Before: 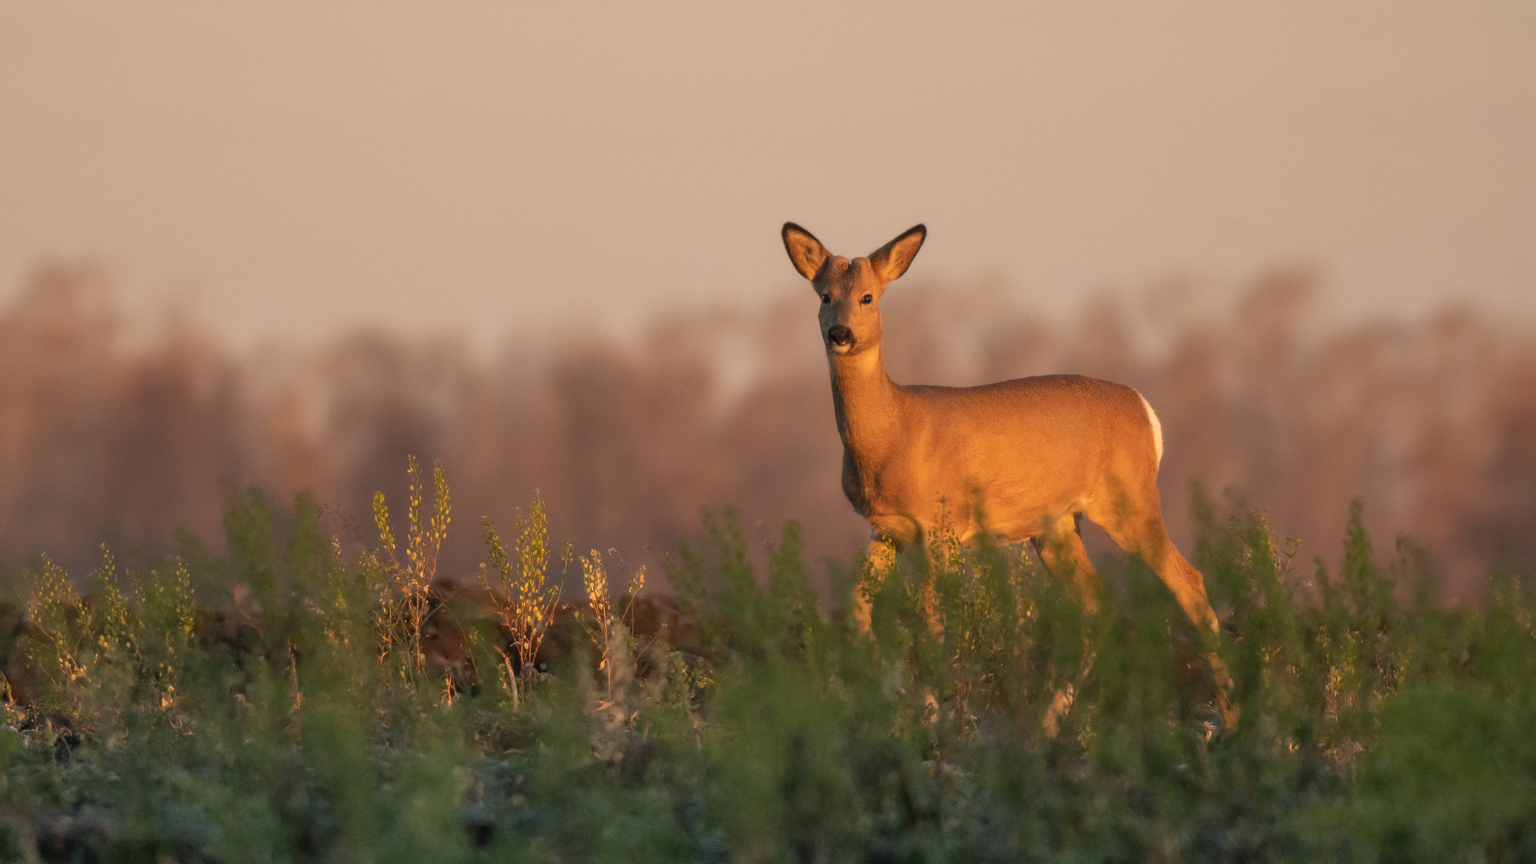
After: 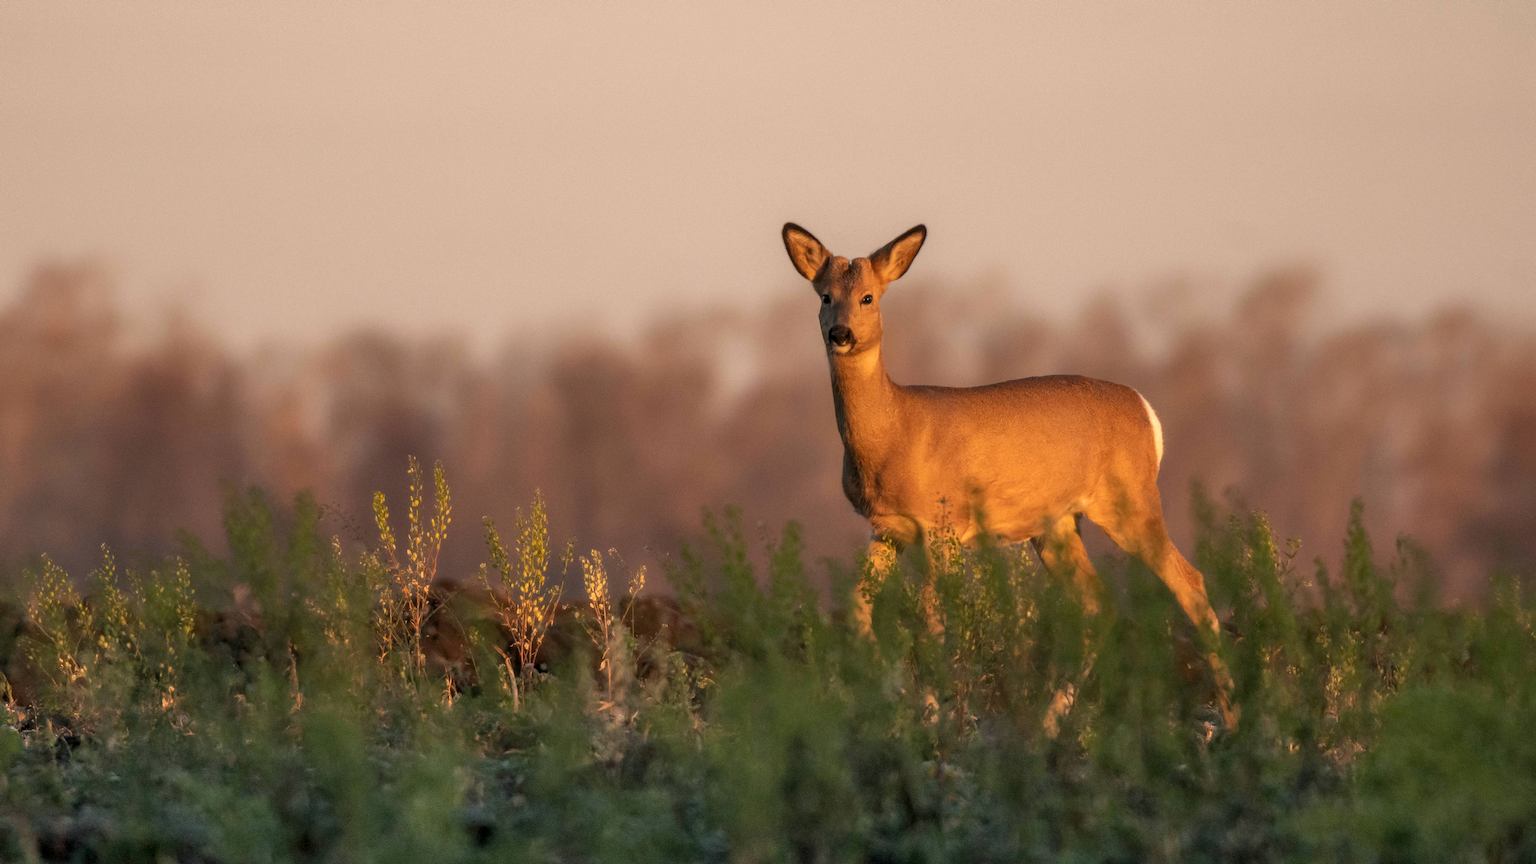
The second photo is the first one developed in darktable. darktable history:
local contrast: on, module defaults
shadows and highlights: shadows -1.72, highlights 41.3
tone equalizer: on, module defaults
haze removal: adaptive false
